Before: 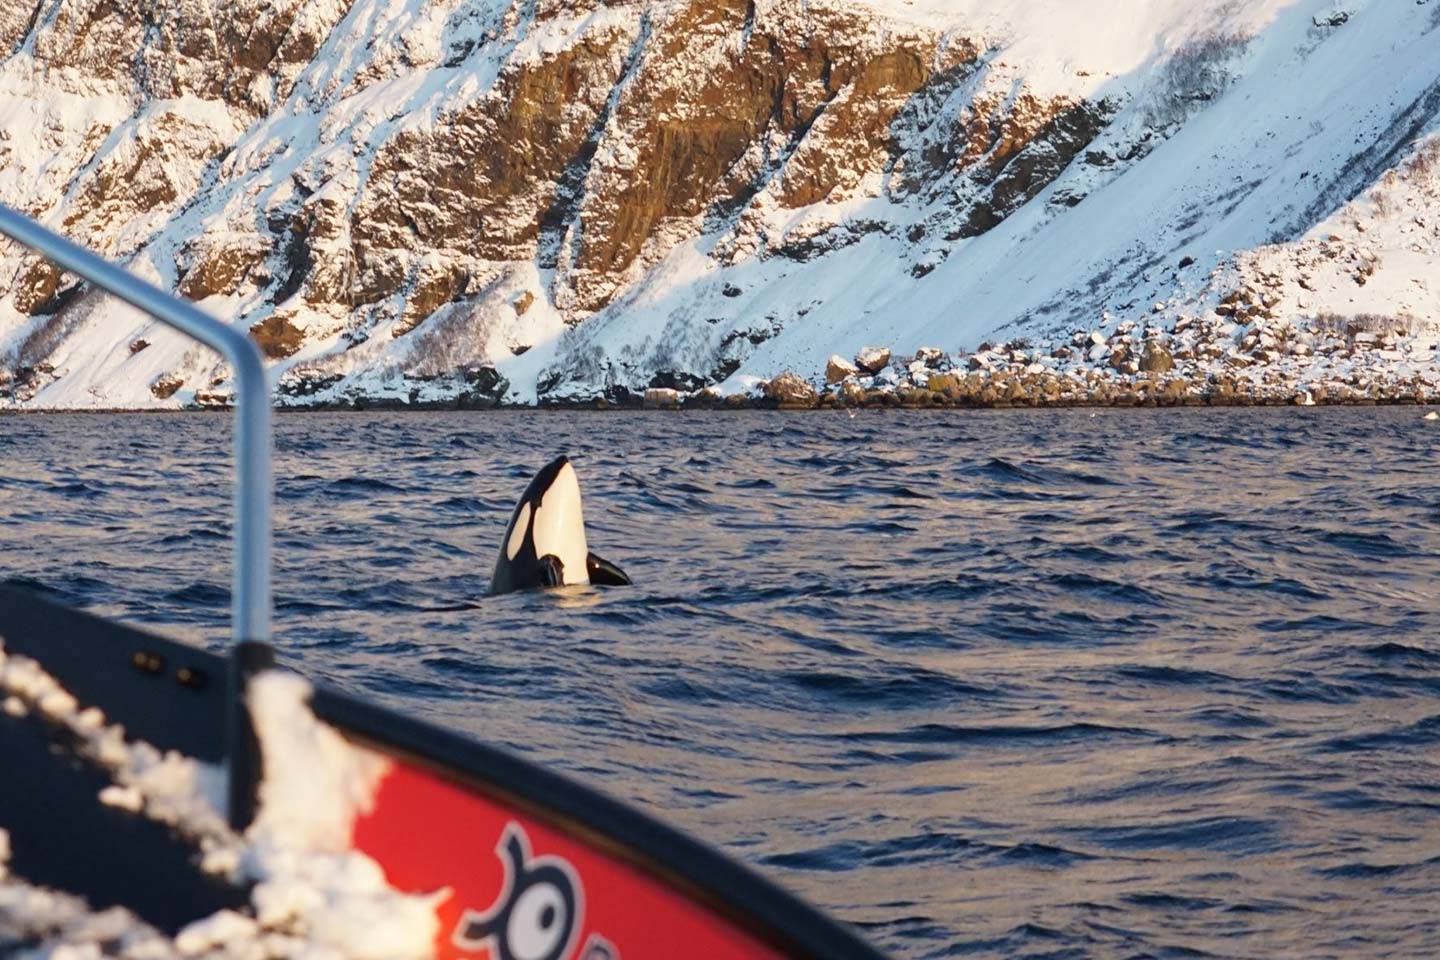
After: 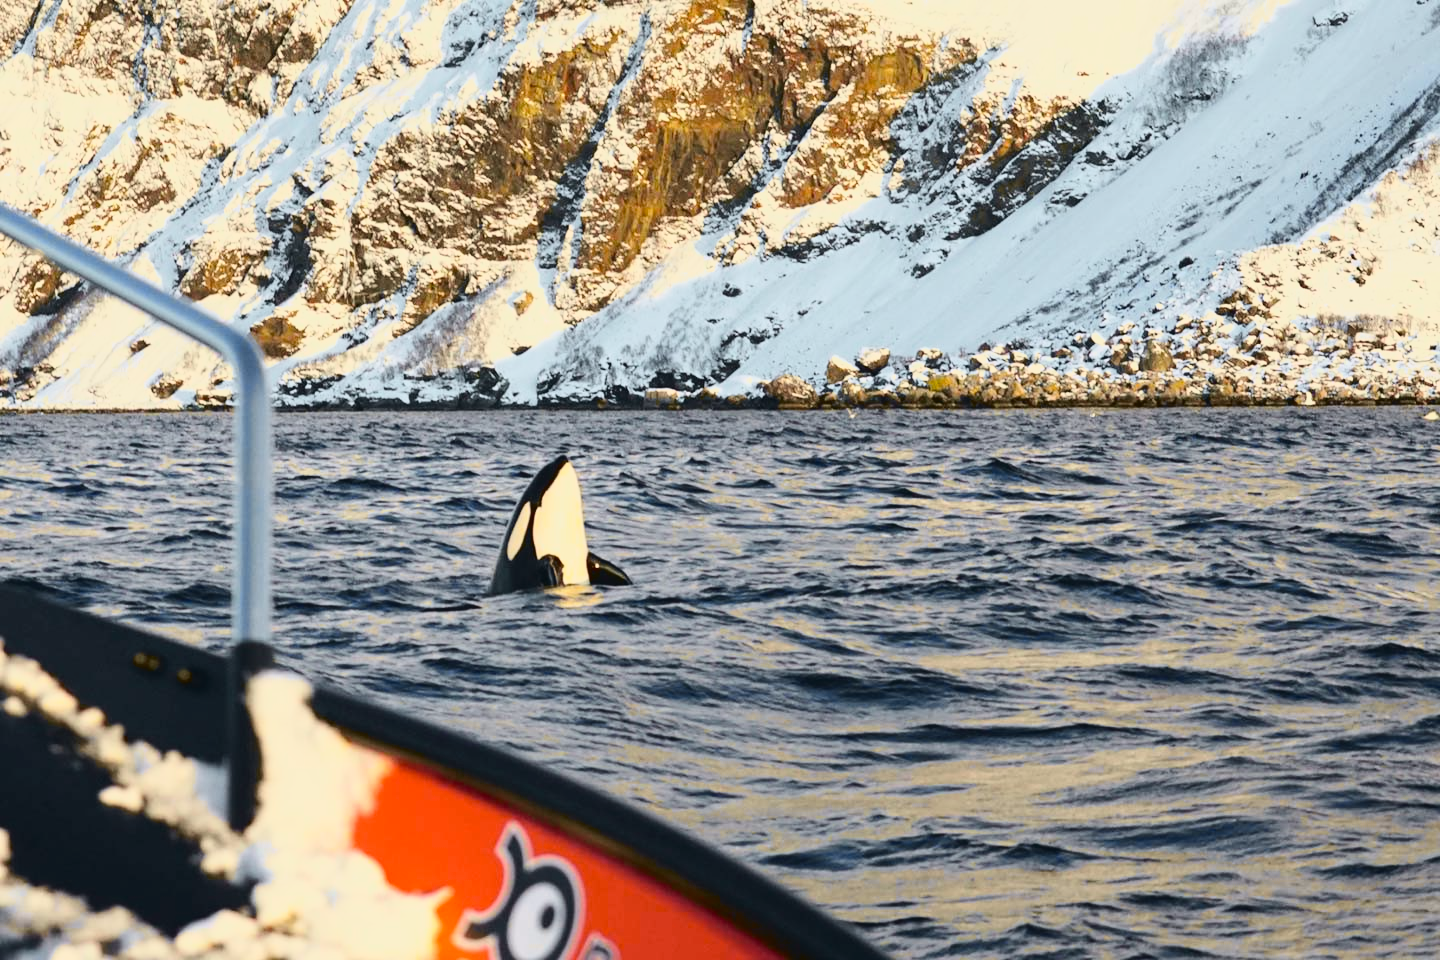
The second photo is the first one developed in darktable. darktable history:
color zones: curves: ch0 [(0, 0.5) (0.143, 0.5) (0.286, 0.5) (0.429, 0.495) (0.571, 0.437) (0.714, 0.44) (0.857, 0.496) (1, 0.5)]
tone curve: curves: ch0 [(0, 0.029) (0.087, 0.084) (0.227, 0.239) (0.46, 0.576) (0.657, 0.796) (0.861, 0.932) (0.997, 0.951)]; ch1 [(0, 0) (0.353, 0.344) (0.45, 0.46) (0.502, 0.494) (0.534, 0.523) (0.573, 0.576) (0.602, 0.631) (0.647, 0.669) (1, 1)]; ch2 [(0, 0) (0.333, 0.346) (0.385, 0.395) (0.44, 0.466) (0.5, 0.493) (0.521, 0.56) (0.553, 0.579) (0.573, 0.599) (0.667, 0.777) (1, 1)], color space Lab, independent channels, preserve colors none
